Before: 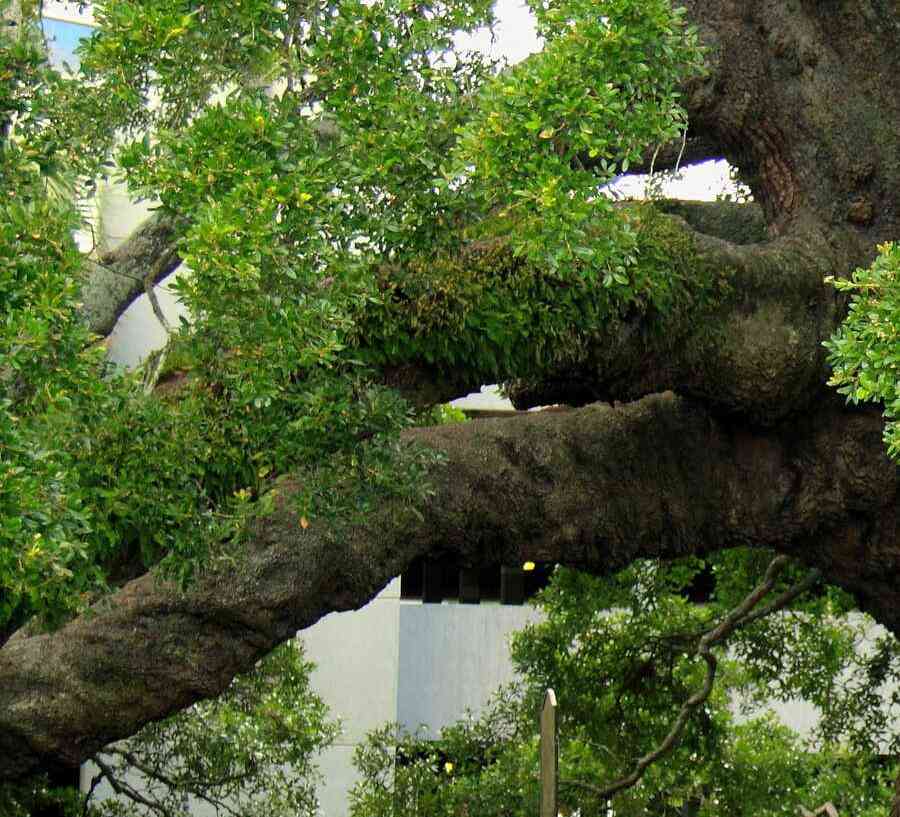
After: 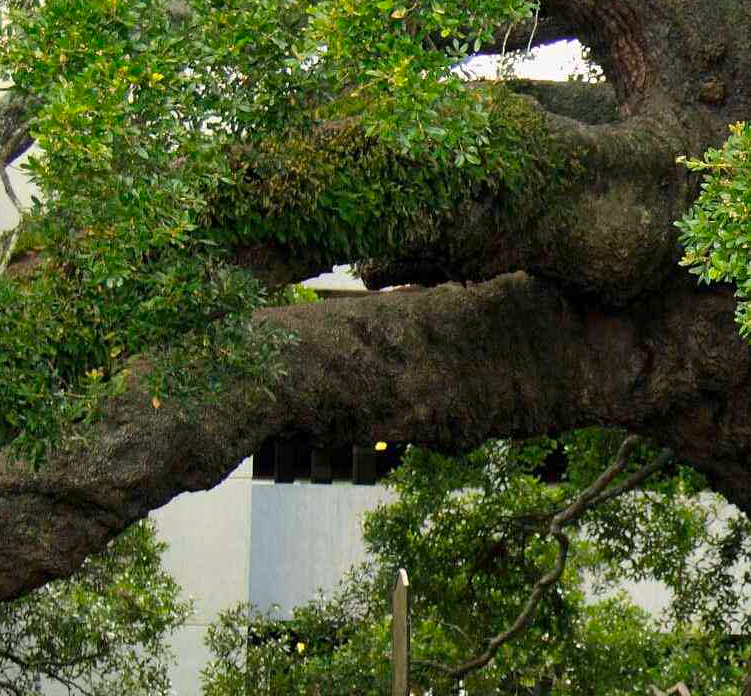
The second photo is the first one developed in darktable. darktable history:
tone equalizer: on, module defaults
crop: left 16.541%, top 14.728%
